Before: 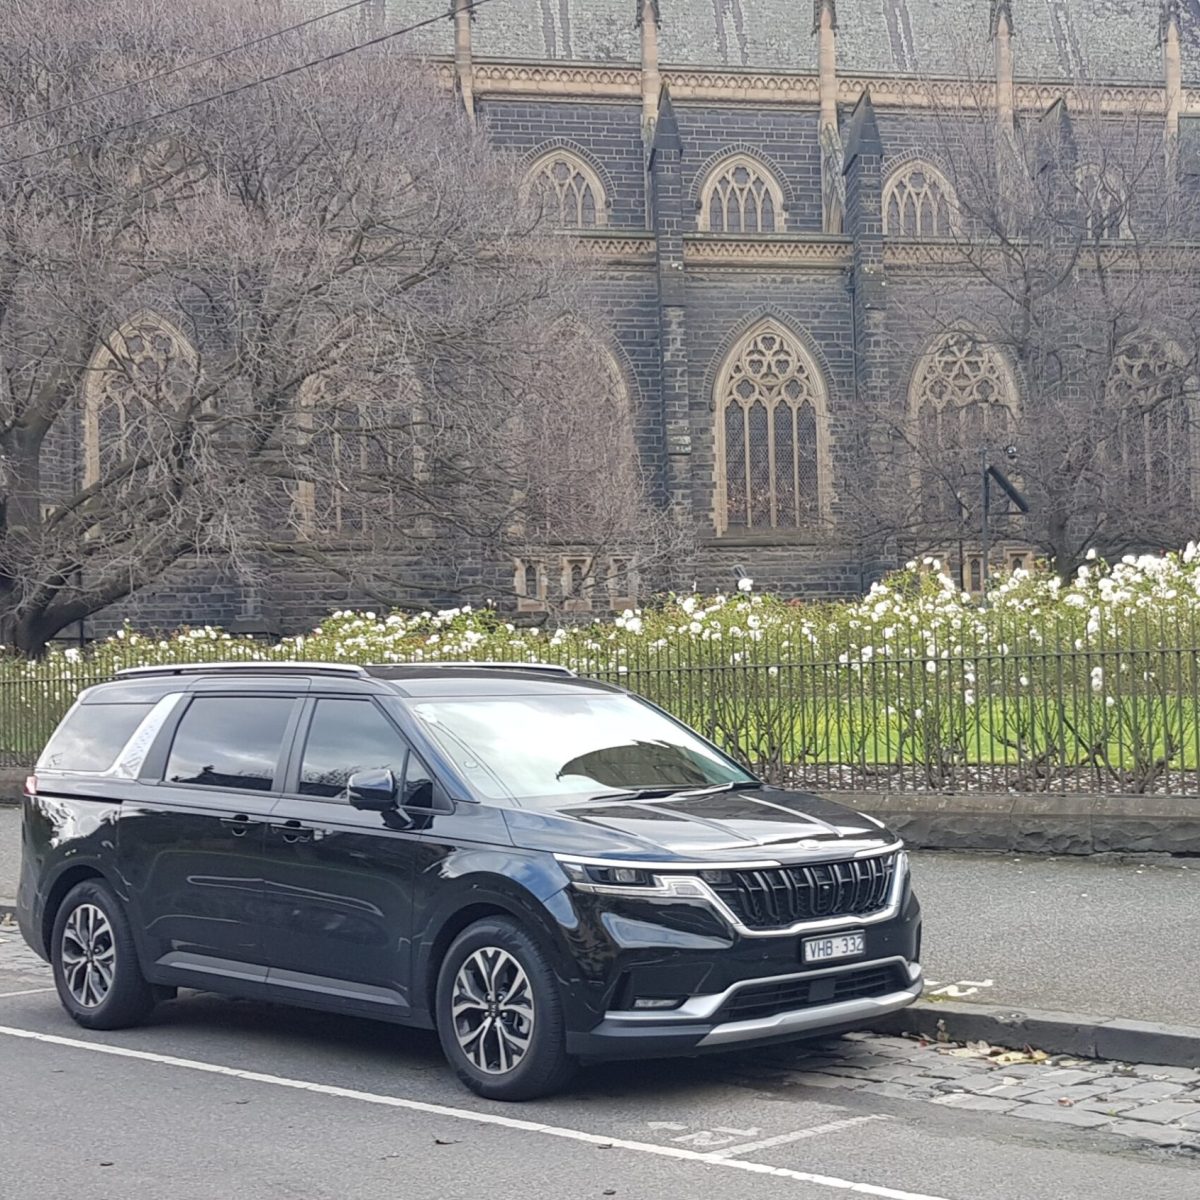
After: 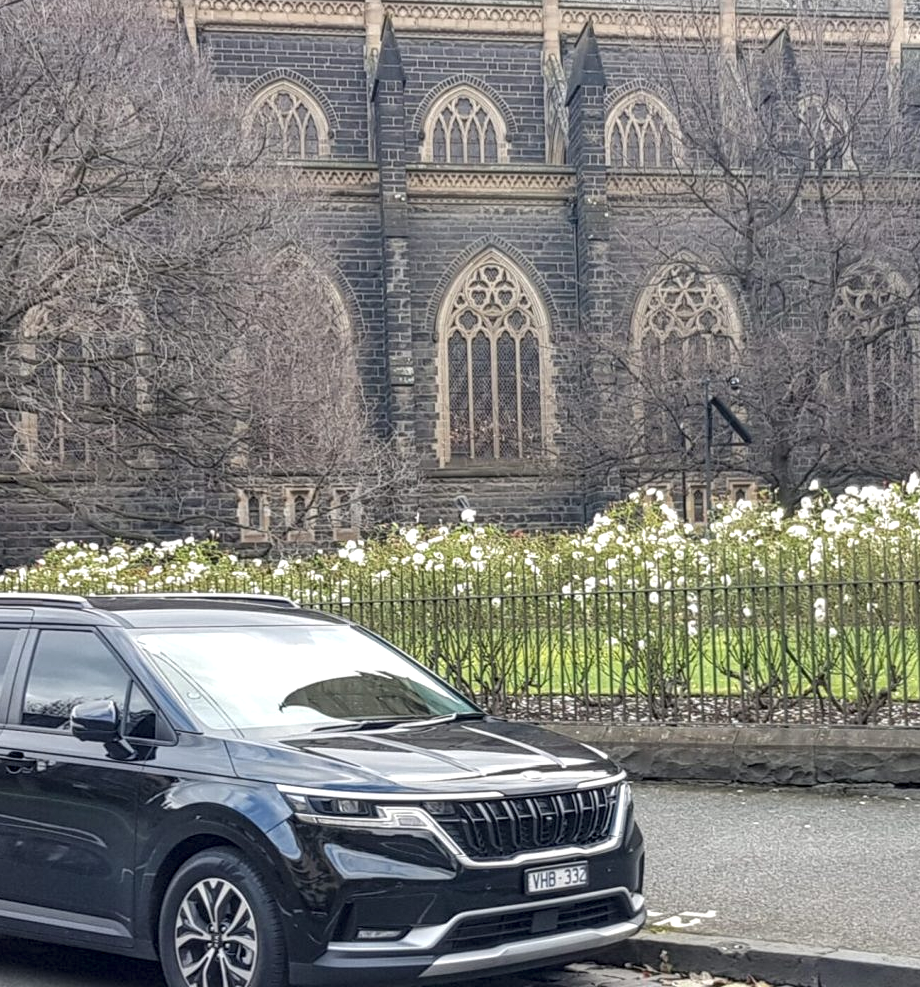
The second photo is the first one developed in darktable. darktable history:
crop: left 23.095%, top 5.827%, bottom 11.854%
local contrast: detail 150%
